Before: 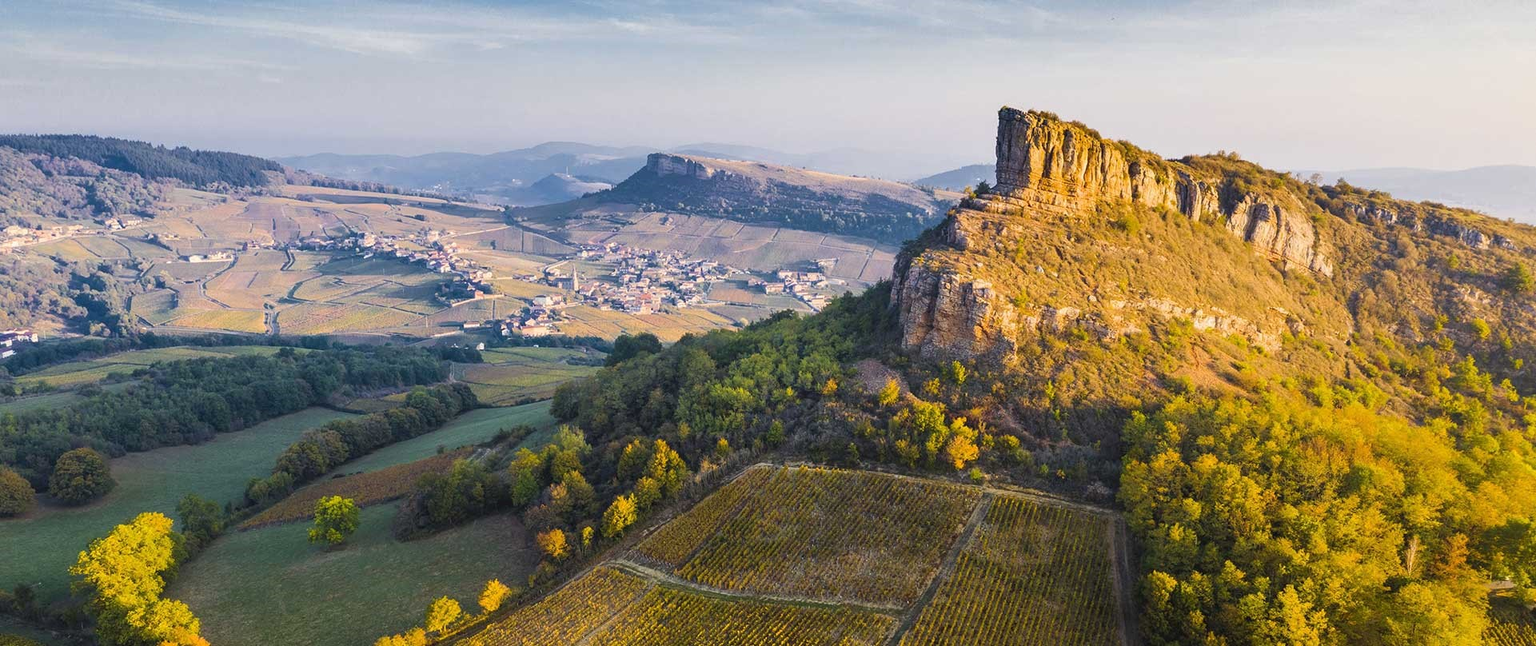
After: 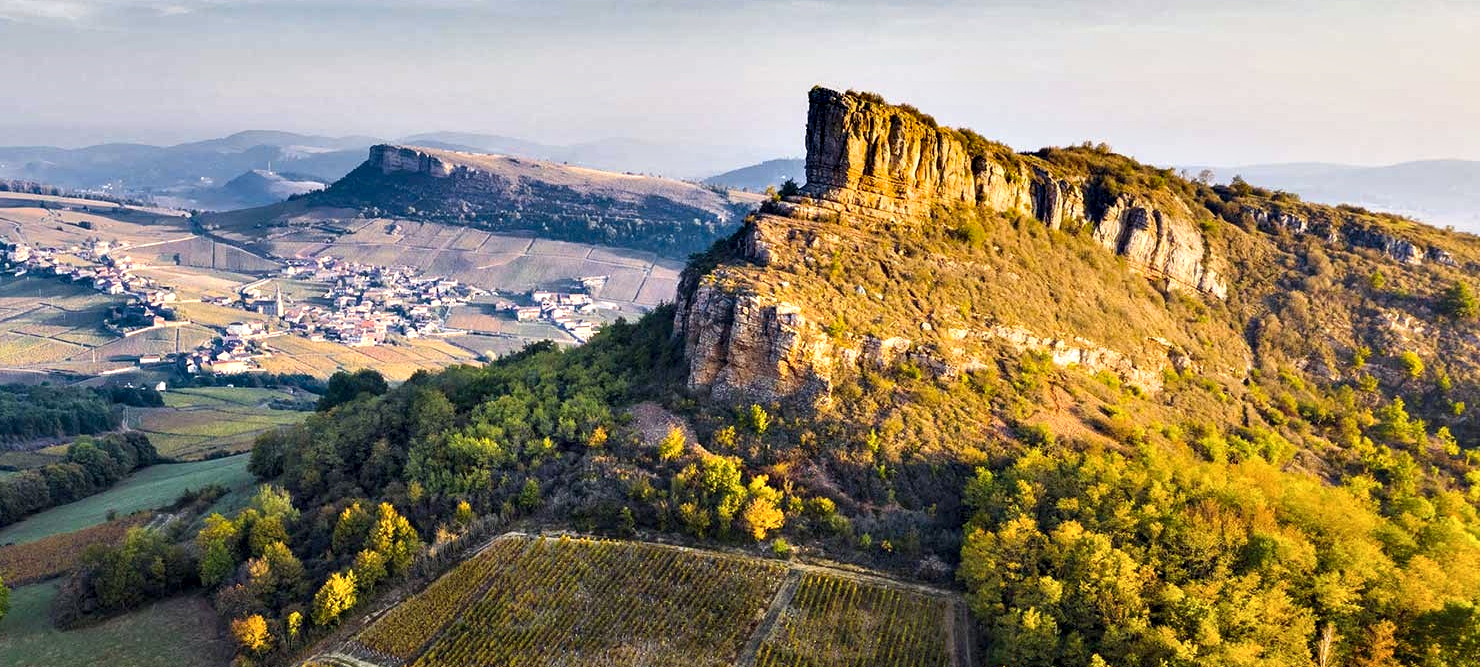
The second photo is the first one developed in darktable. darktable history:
crop: left 22.942%, top 5.866%, bottom 11.514%
contrast equalizer: y [[0.6 ×6], [0.55 ×6], [0 ×6], [0 ×6], [0 ×6]]
